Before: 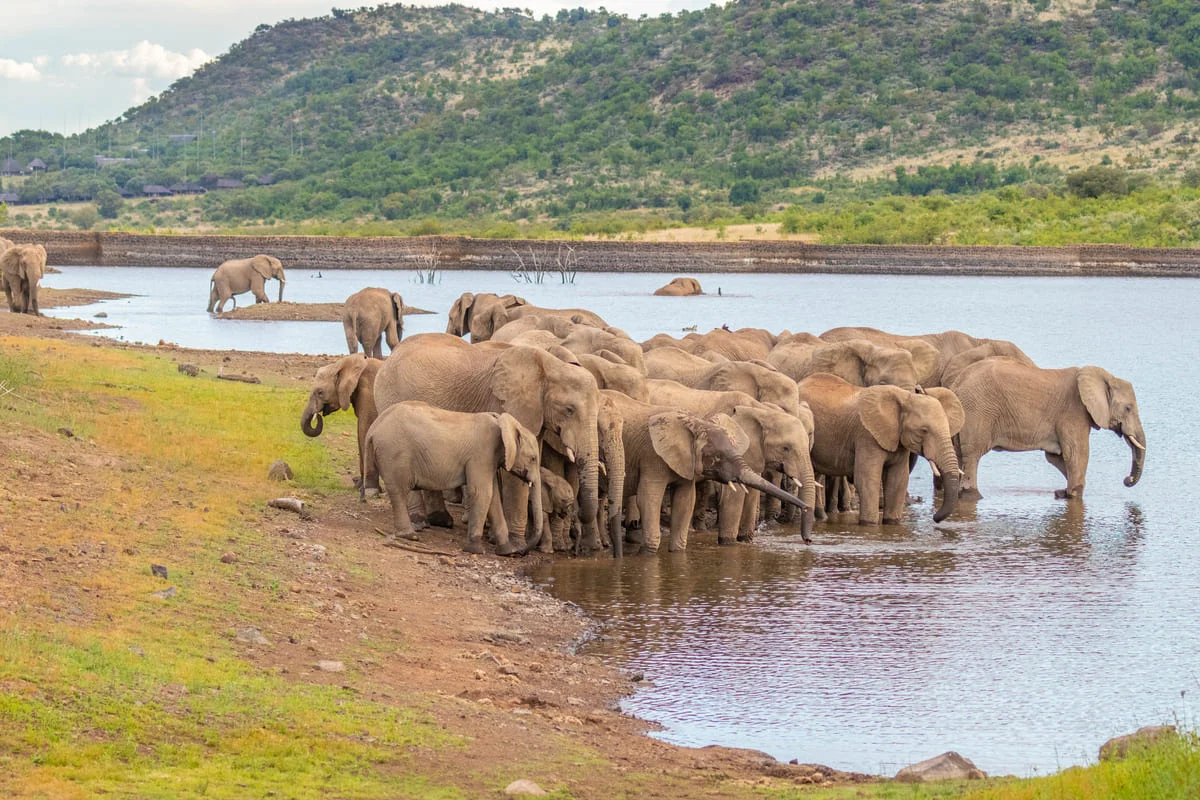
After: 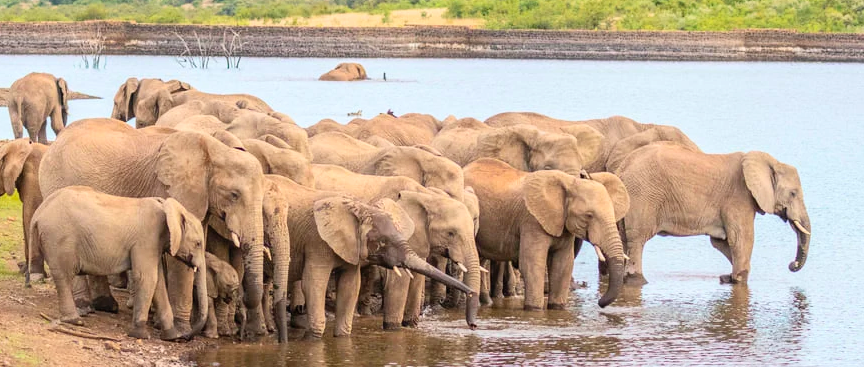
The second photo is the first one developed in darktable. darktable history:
exposure: compensate highlight preservation false
crop and rotate: left 27.938%, top 27.046%, bottom 27.046%
contrast brightness saturation: contrast 0.2, brightness 0.16, saturation 0.22
